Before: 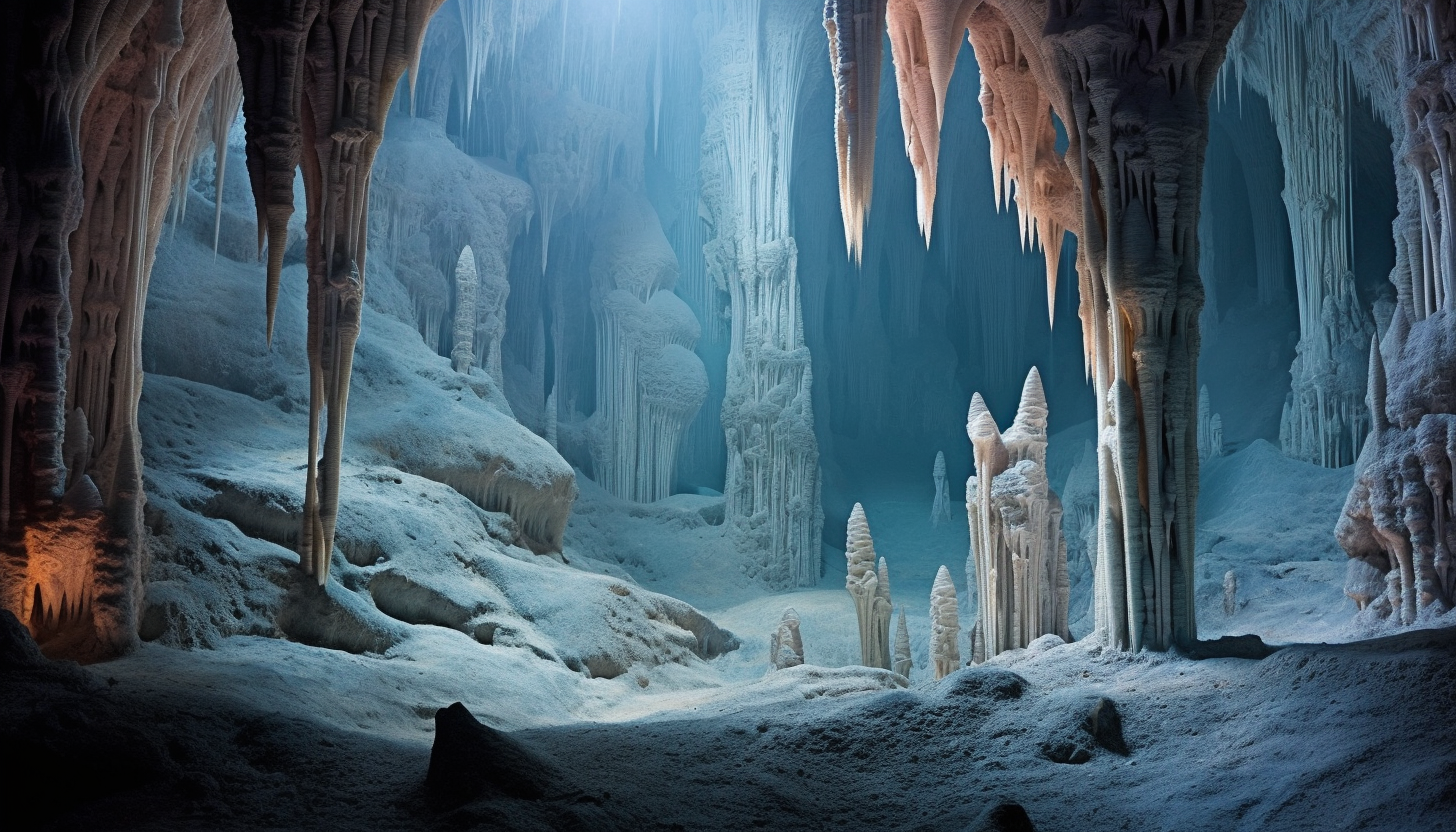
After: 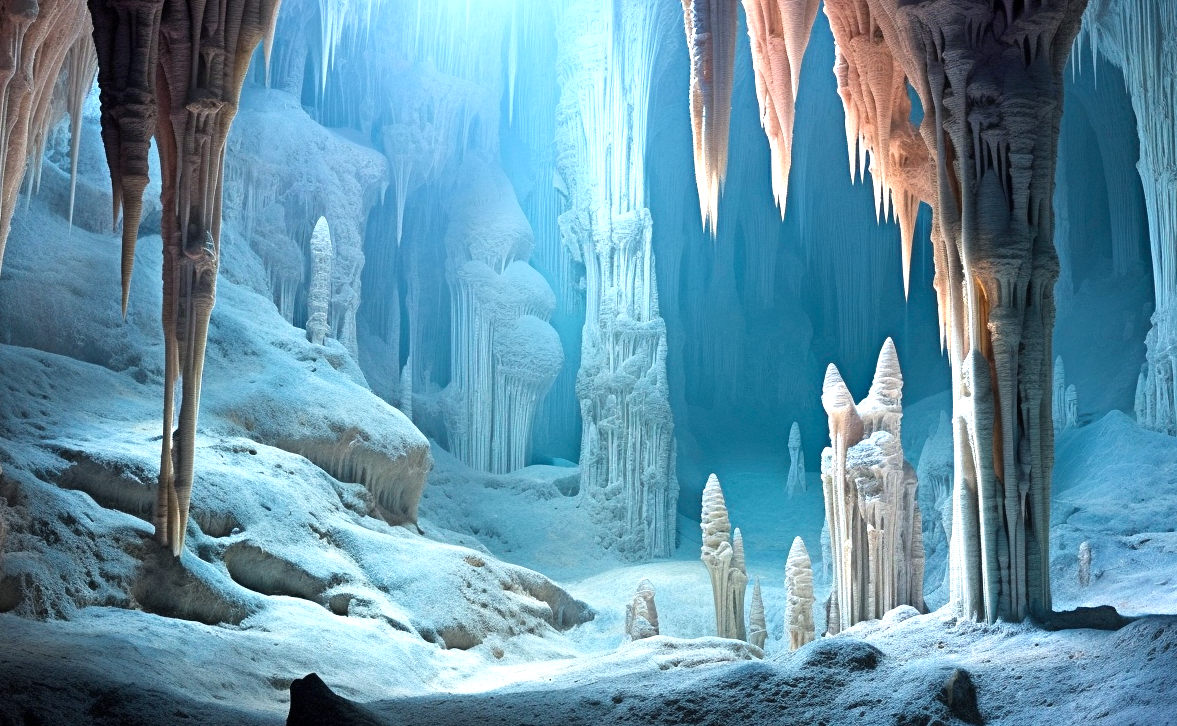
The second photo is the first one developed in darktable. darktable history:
crop: left 9.971%, top 3.551%, right 9.168%, bottom 9.101%
color correction: highlights b* 0.018, saturation 1.15
exposure: black level correction 0.001, exposure 0.959 EV, compensate exposure bias true, compensate highlight preservation false
